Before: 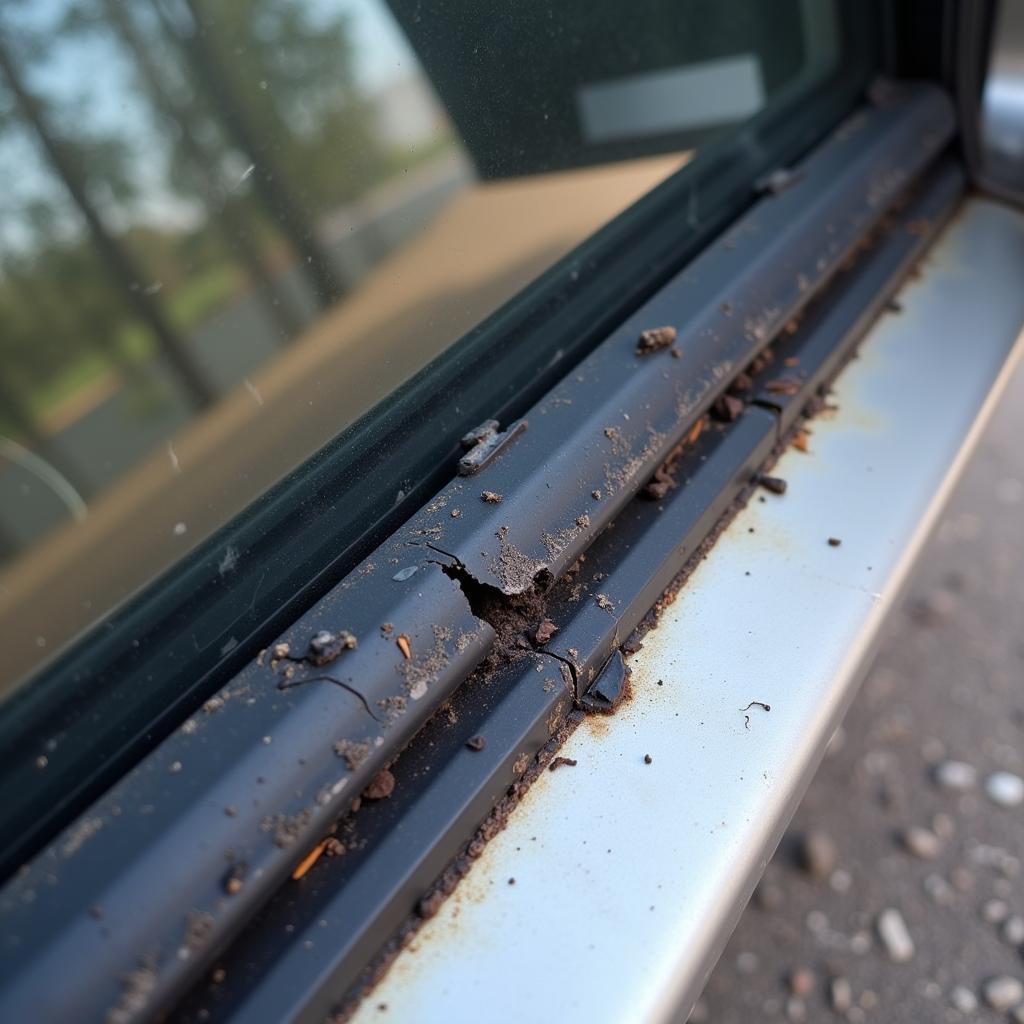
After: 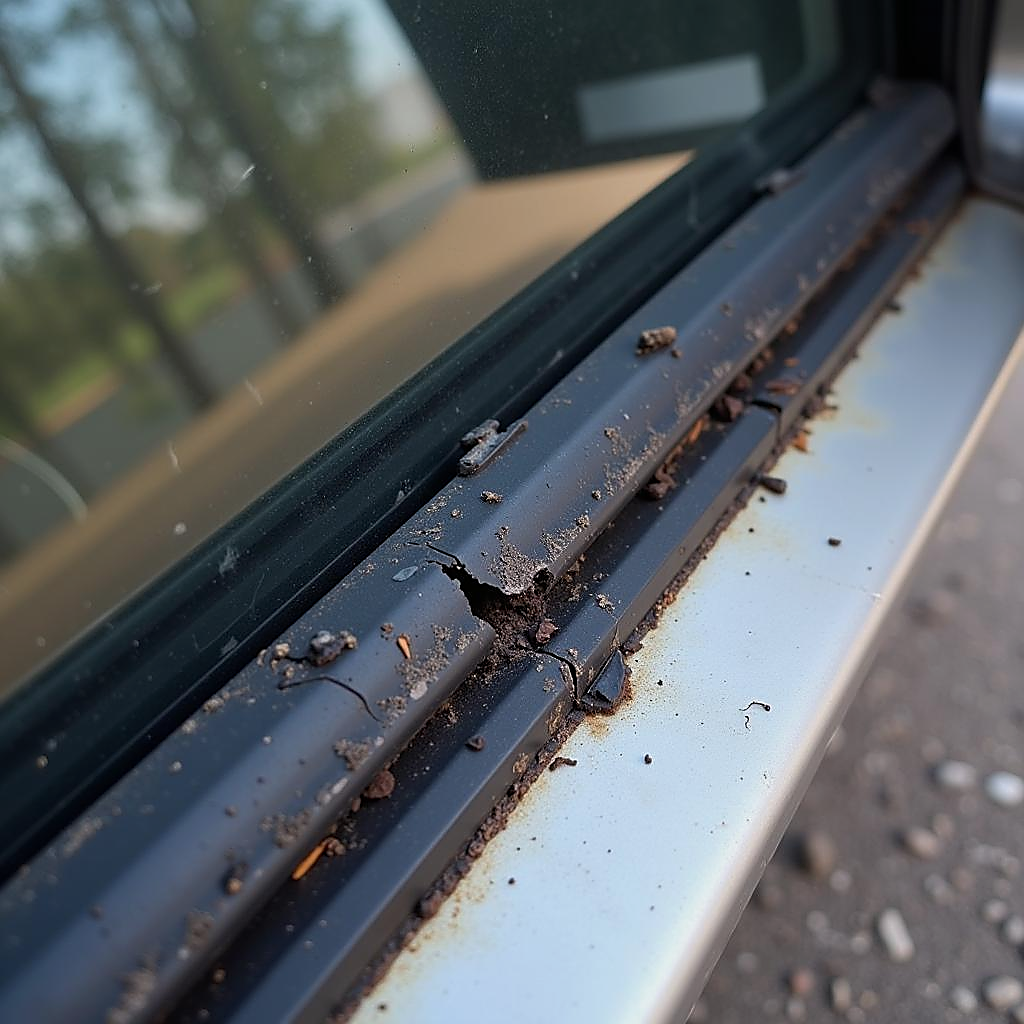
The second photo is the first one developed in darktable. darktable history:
exposure: exposure -0.21 EV, compensate highlight preservation false
sharpen: radius 1.4, amount 1.25, threshold 0.7
